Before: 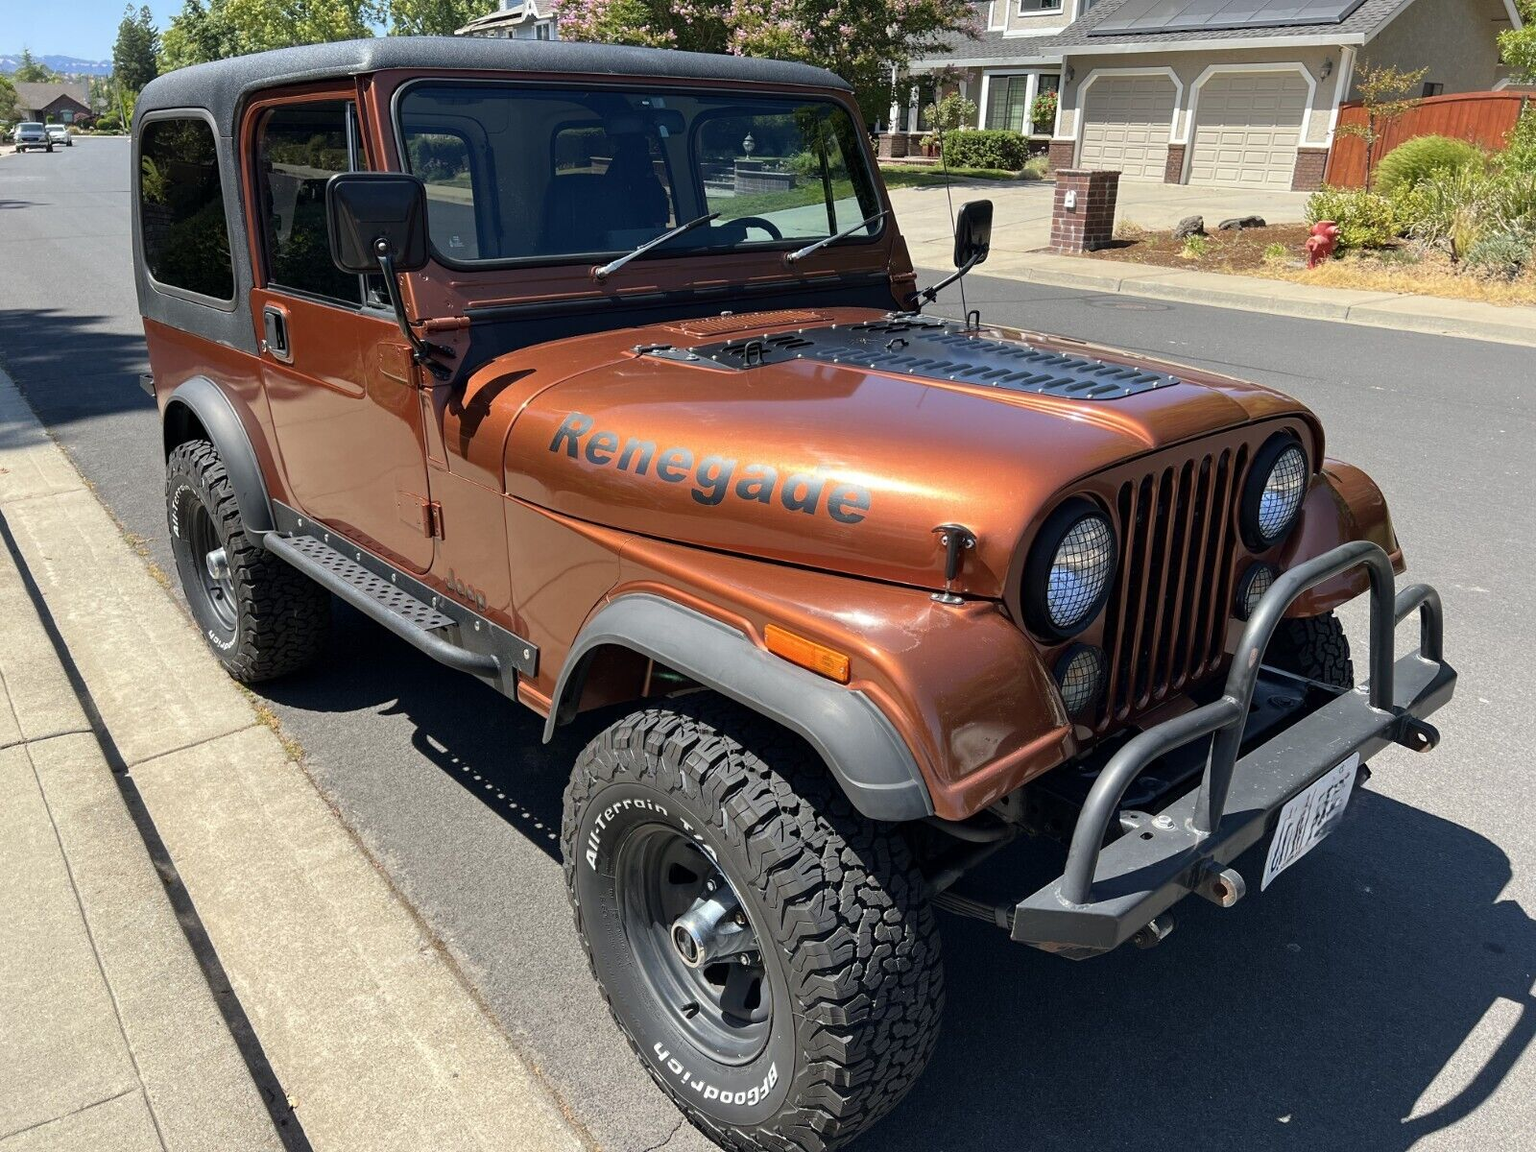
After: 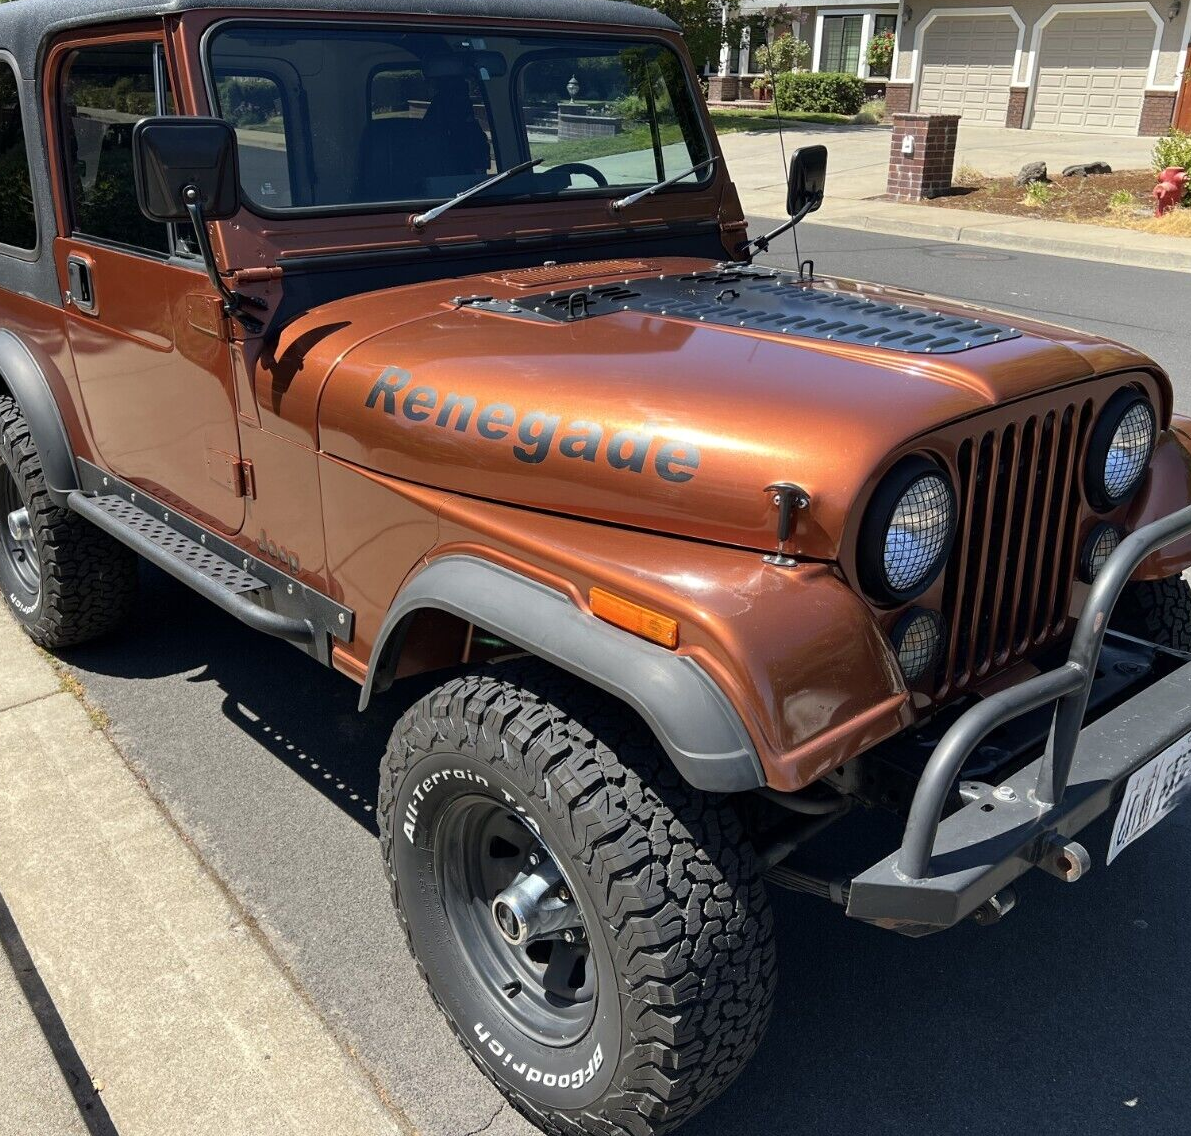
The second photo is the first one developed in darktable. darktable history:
crop and rotate: left 12.957%, top 5.315%, right 12.543%
tone equalizer: on, module defaults
